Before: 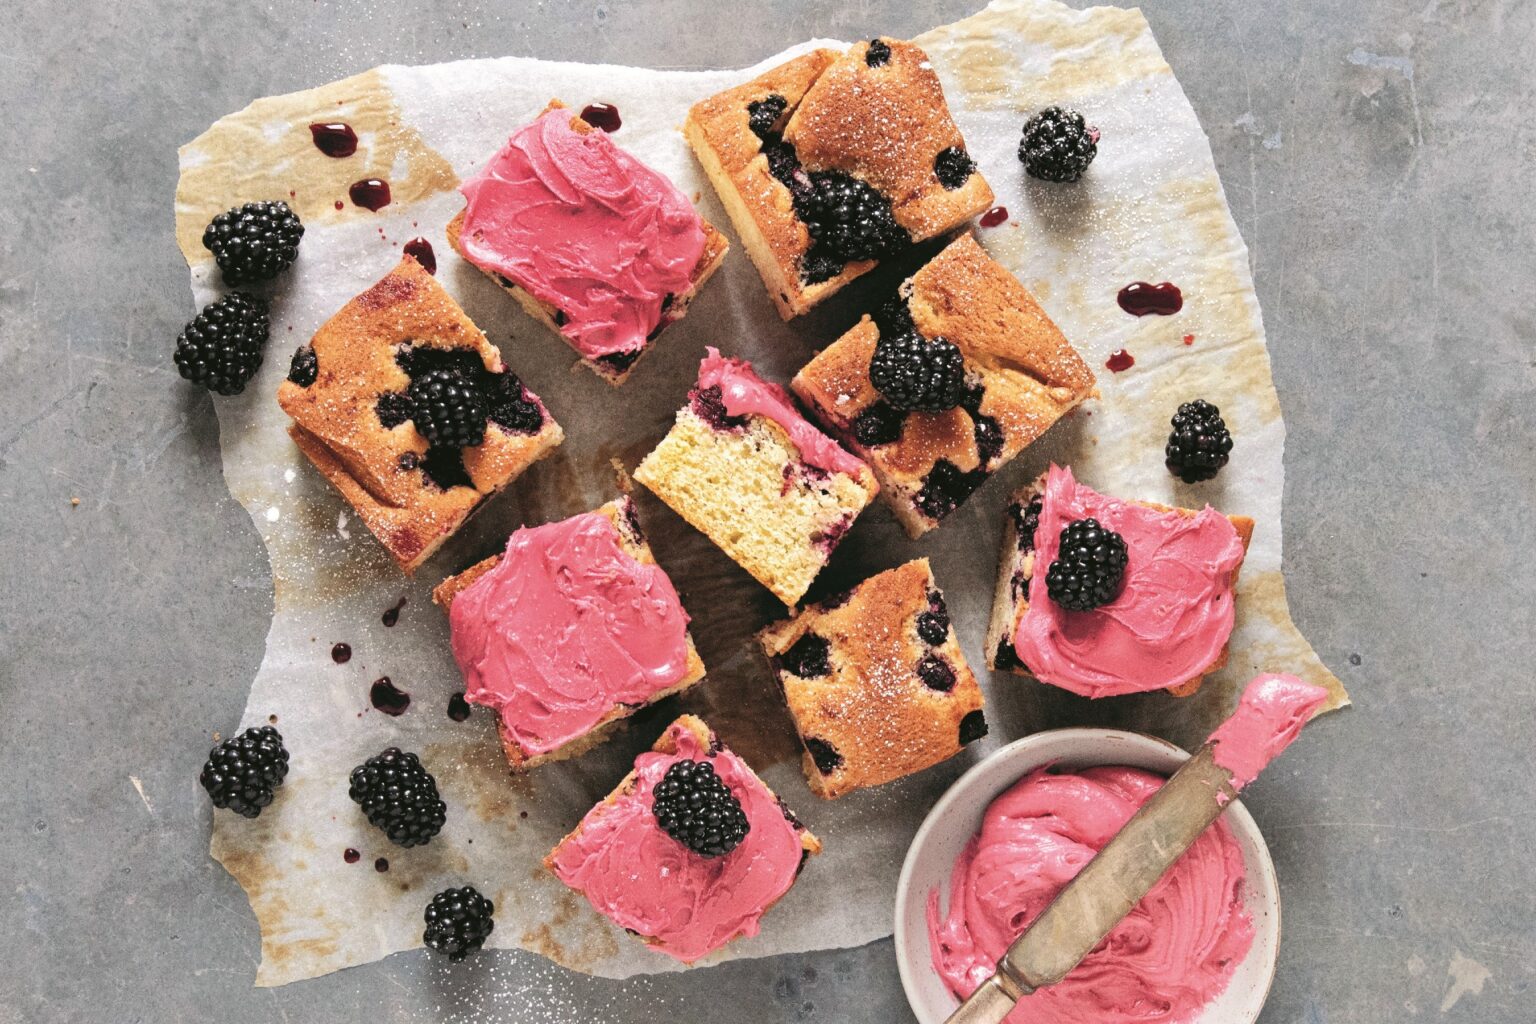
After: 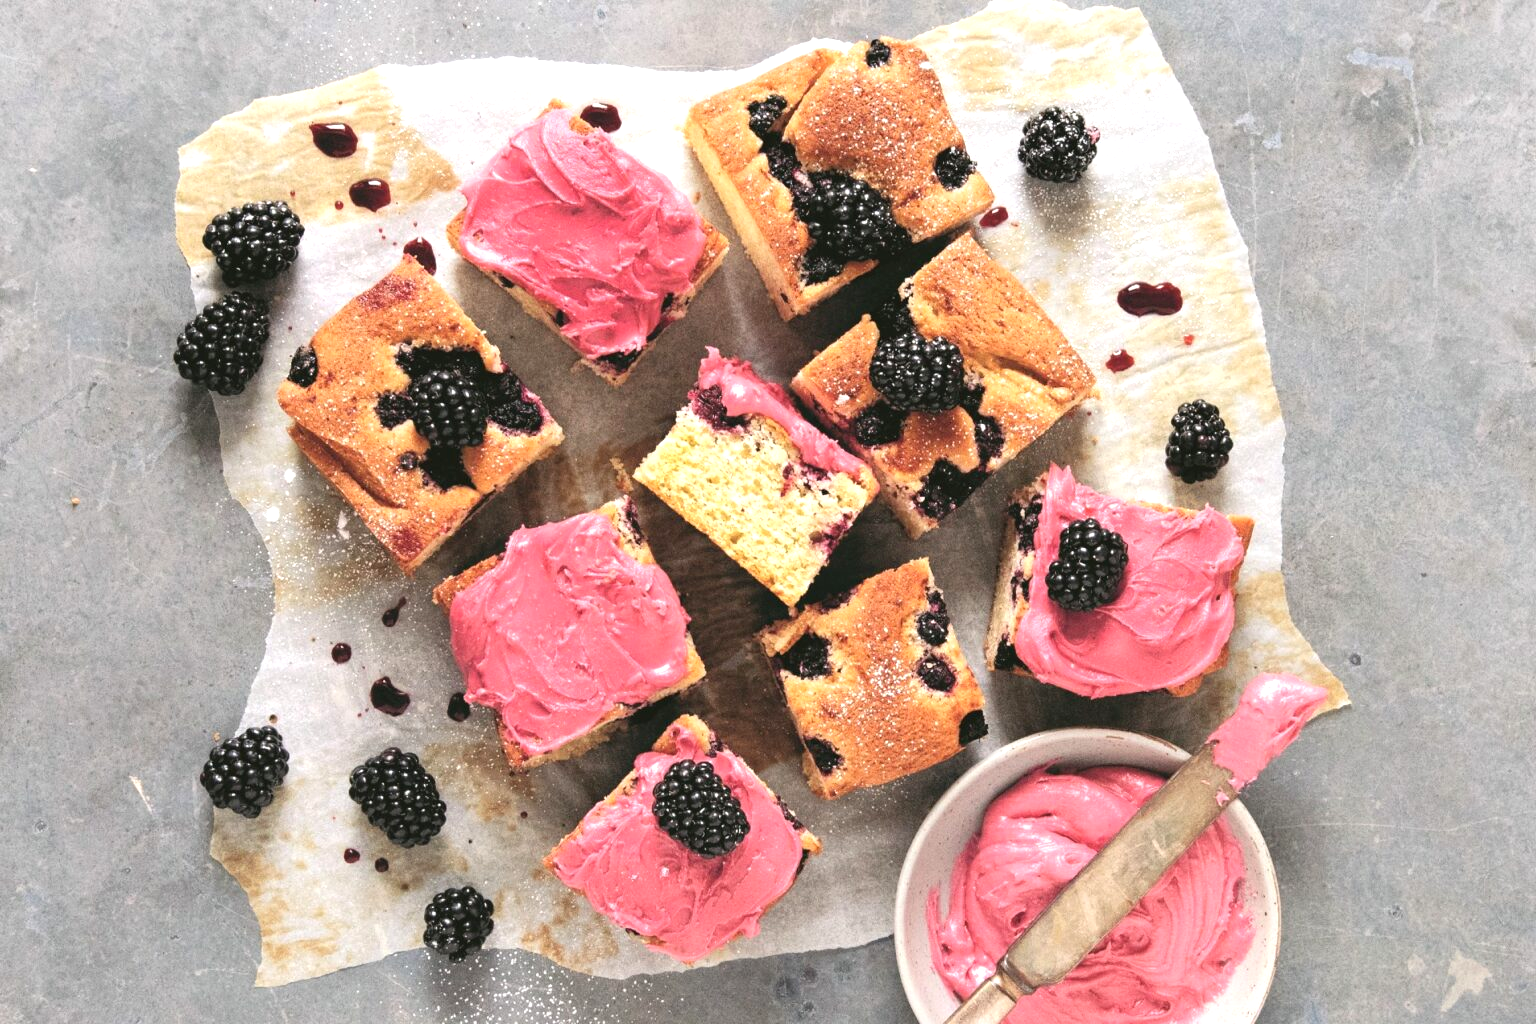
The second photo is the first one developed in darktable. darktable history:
exposure: exposure 0.505 EV, compensate exposure bias true, compensate highlight preservation false
local contrast: mode bilateral grid, contrast 100, coarseness 99, detail 90%, midtone range 0.2
